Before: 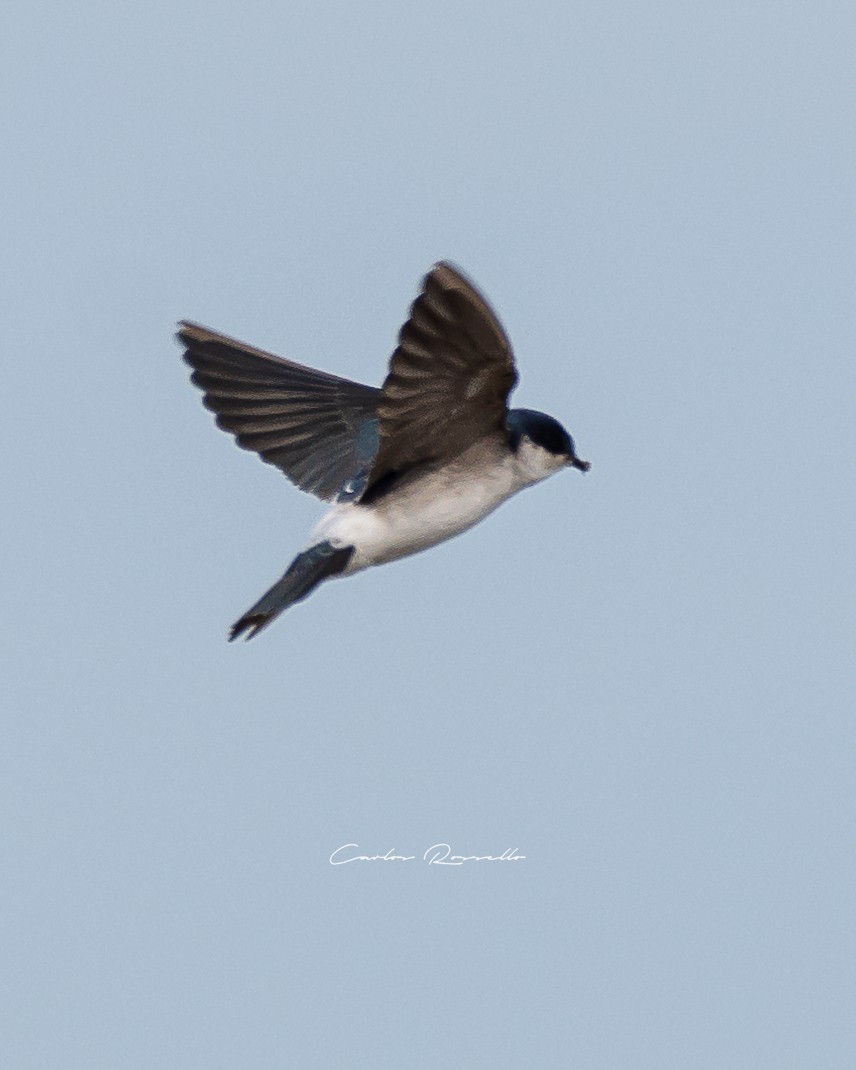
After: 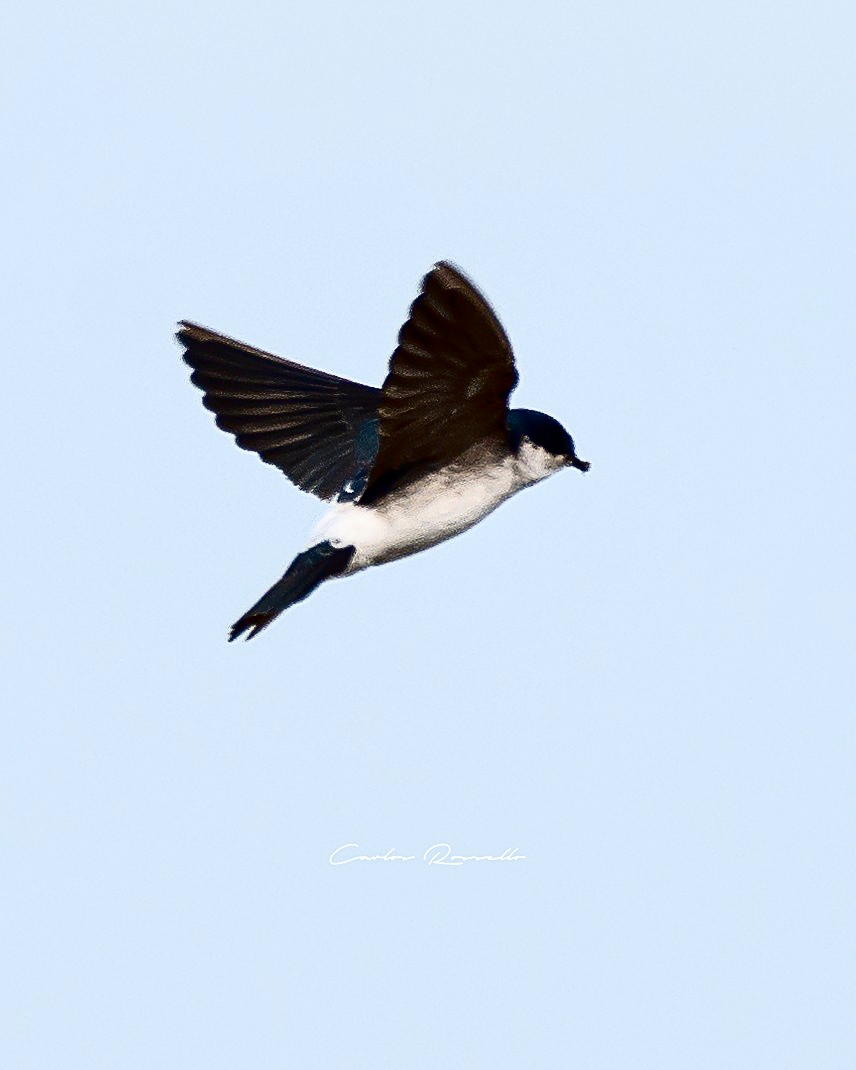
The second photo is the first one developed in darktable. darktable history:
sharpen: on, module defaults
tone equalizer: on, module defaults
contrast brightness saturation: contrast 0.504, saturation -0.083
exposure: black level correction 0.001, compensate highlight preservation false
local contrast: mode bilateral grid, contrast 21, coarseness 49, detail 101%, midtone range 0.2
color balance rgb: perceptual saturation grading › global saturation 34.978%, perceptual saturation grading › highlights -29.854%, perceptual saturation grading › shadows 34.597%, global vibrance 9.391%
shadows and highlights: shadows 2.24, highlights -17.82, soften with gaussian
